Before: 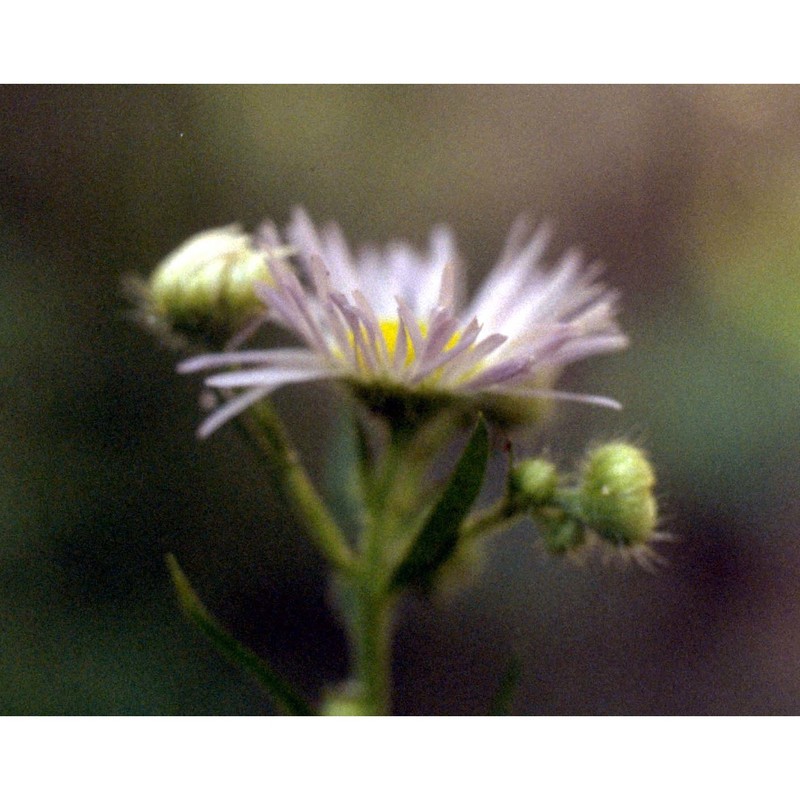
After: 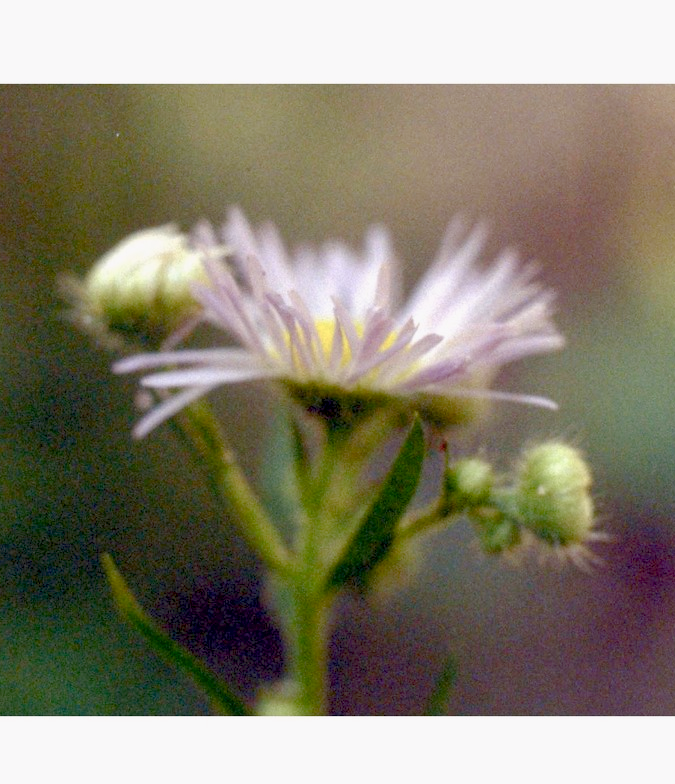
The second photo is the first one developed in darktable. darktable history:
color balance rgb: shadows lift › chroma 1%, shadows lift › hue 113°, highlights gain › chroma 0.2%, highlights gain › hue 333°, perceptual saturation grading › global saturation 20%, perceptual saturation grading › highlights -50%, perceptual saturation grading › shadows 25%, contrast -30%
crop: left 8.026%, right 7.374%
exposure: black level correction 0.001, exposure 0.955 EV, compensate exposure bias true, compensate highlight preservation false
